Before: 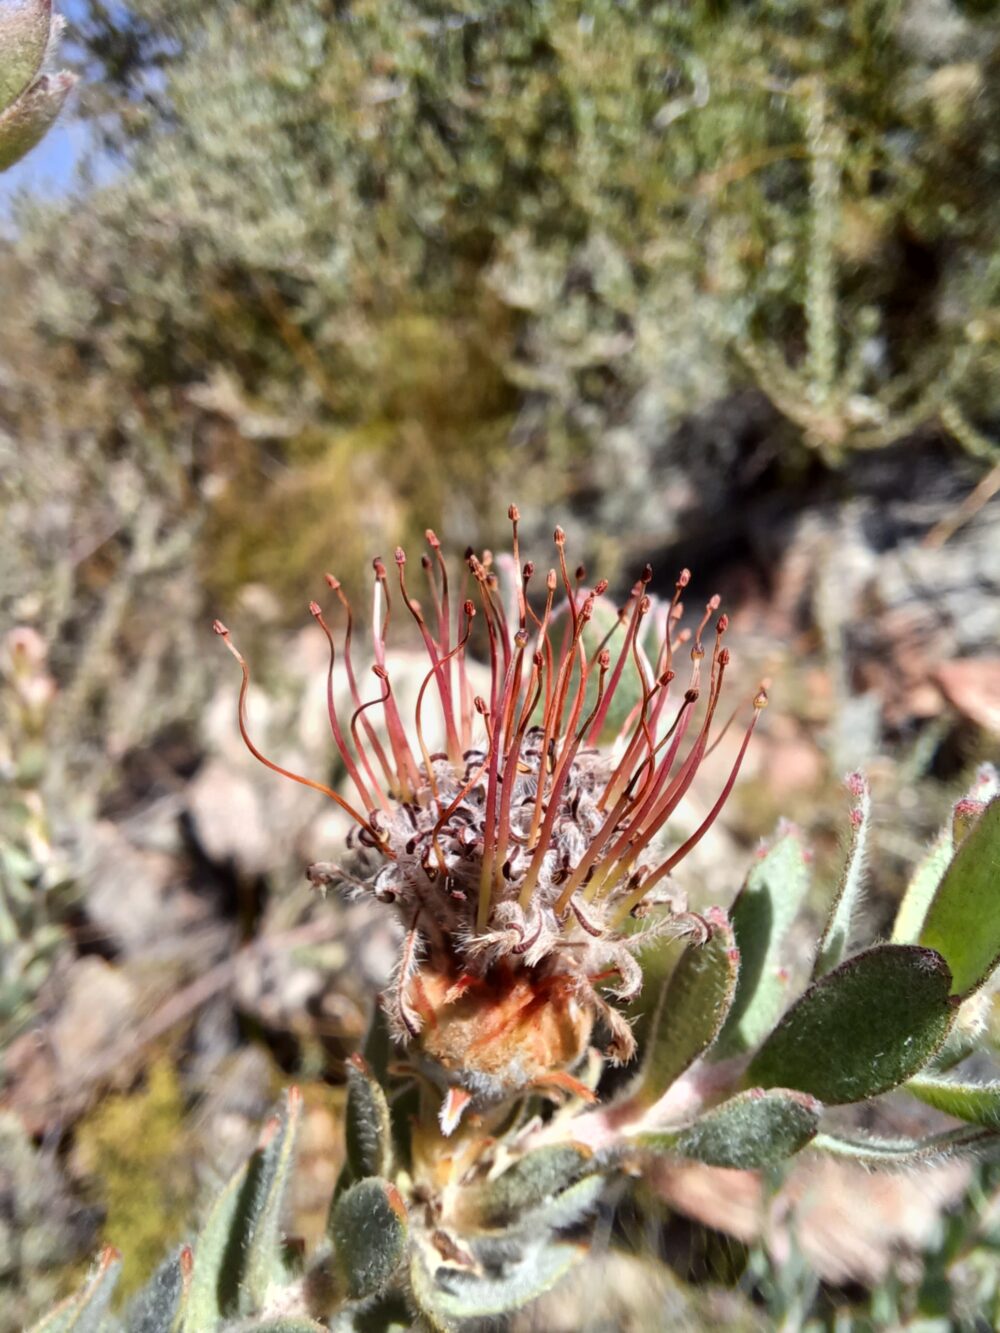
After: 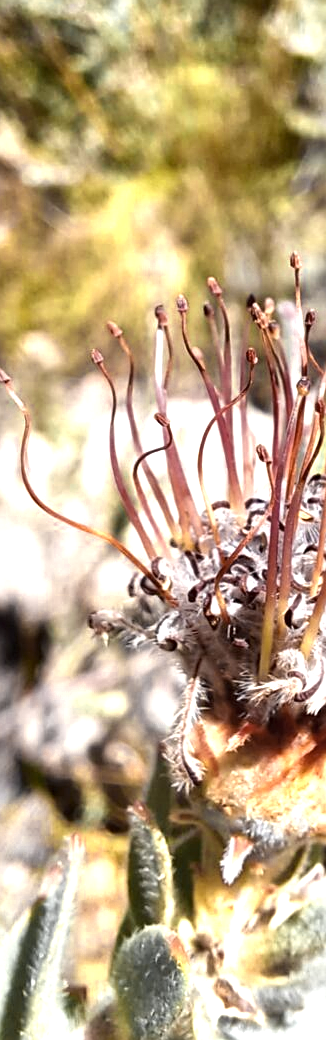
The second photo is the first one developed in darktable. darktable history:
crop and rotate: left 21.818%, top 18.952%, right 45.542%, bottom 2.998%
color zones: curves: ch0 [(0.004, 0.306) (0.107, 0.448) (0.252, 0.656) (0.41, 0.398) (0.595, 0.515) (0.768, 0.628)]; ch1 [(0.07, 0.323) (0.151, 0.452) (0.252, 0.608) (0.346, 0.221) (0.463, 0.189) (0.61, 0.368) (0.735, 0.395) (0.921, 0.412)]; ch2 [(0, 0.476) (0.132, 0.512) (0.243, 0.512) (0.397, 0.48) (0.522, 0.376) (0.634, 0.536) (0.761, 0.46)]
exposure: black level correction 0, exposure 0.698 EV, compensate highlight preservation false
sharpen: on, module defaults
